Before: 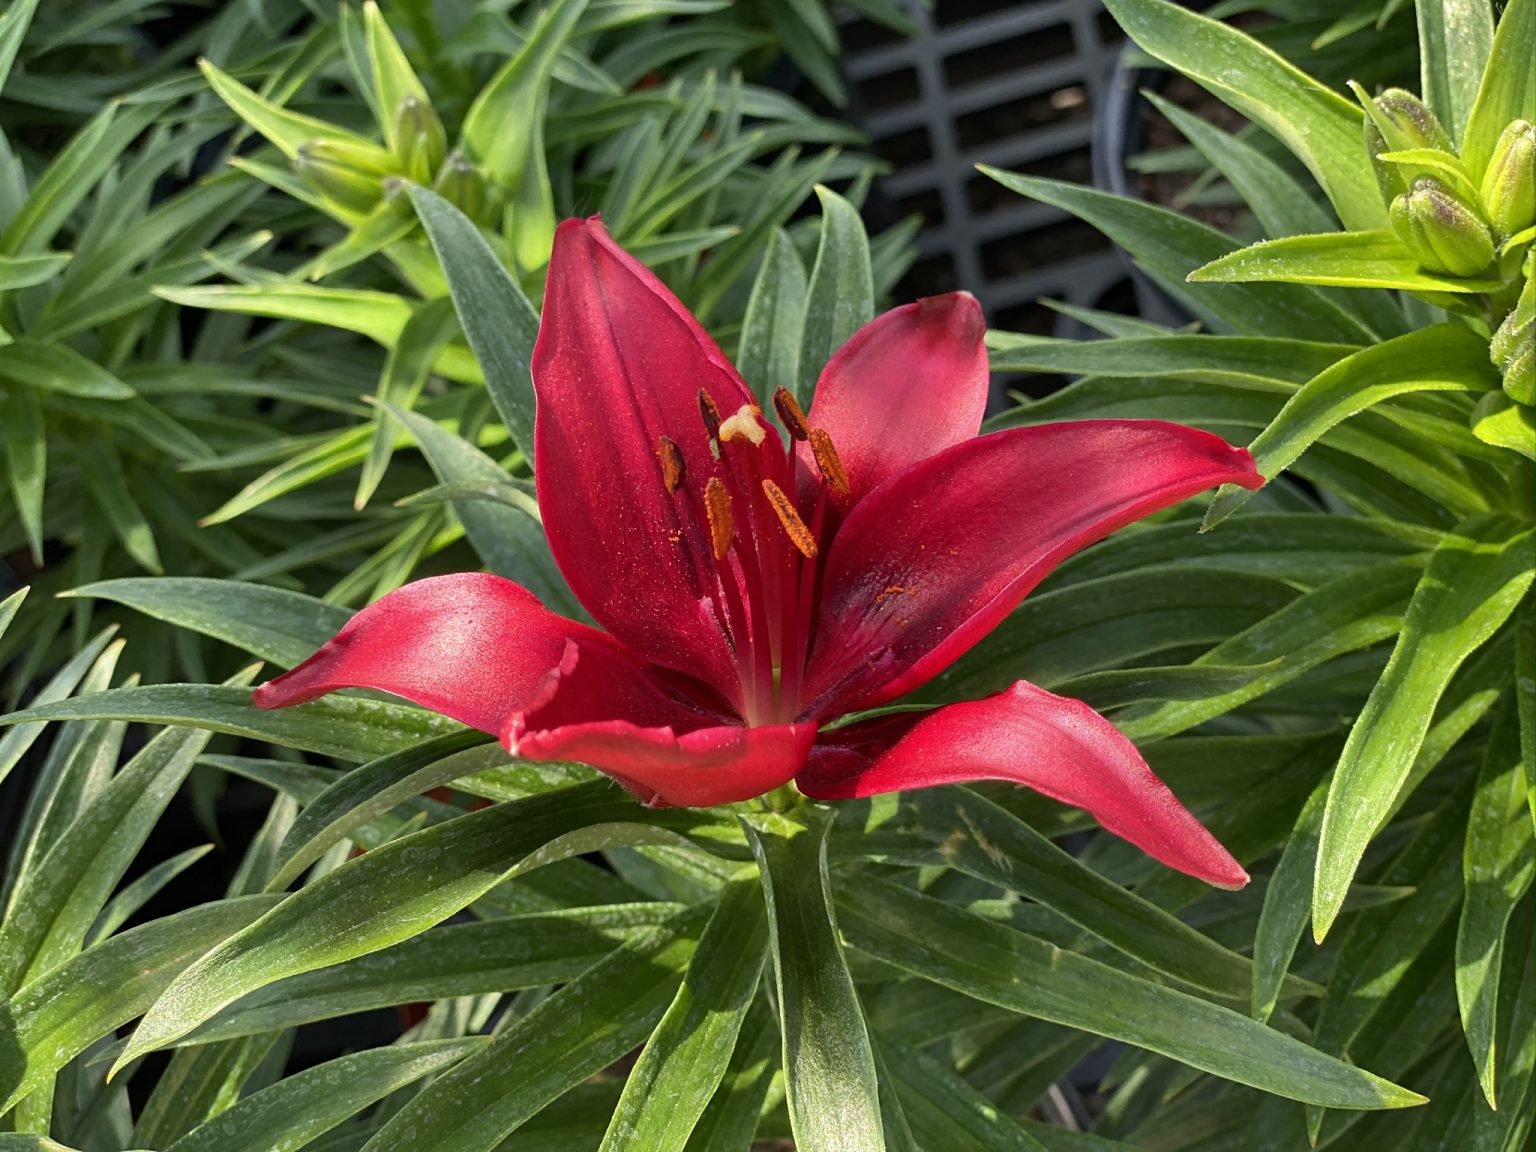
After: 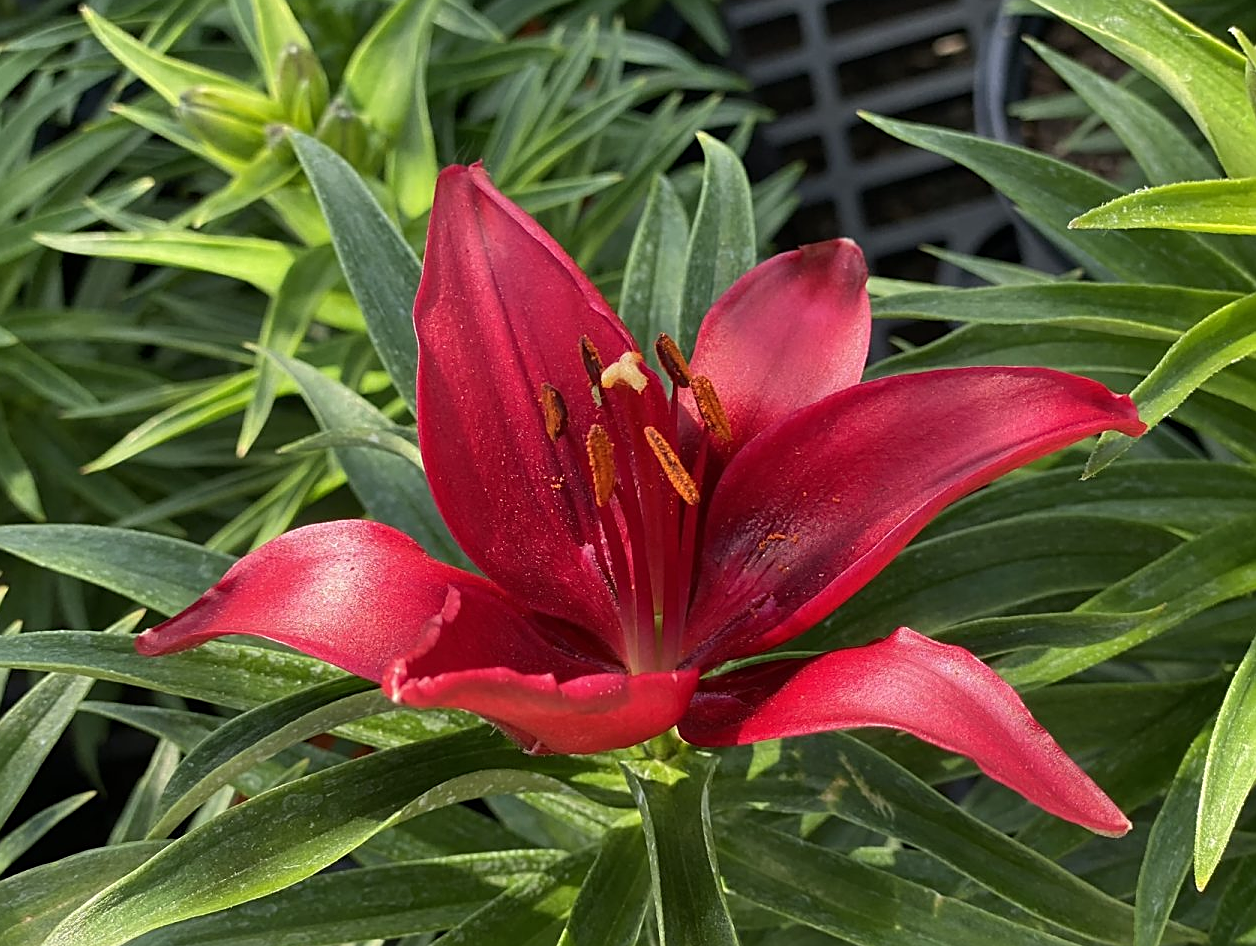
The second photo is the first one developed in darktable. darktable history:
sharpen: on, module defaults
crop and rotate: left 7.685%, top 4.649%, right 10.512%, bottom 13.183%
